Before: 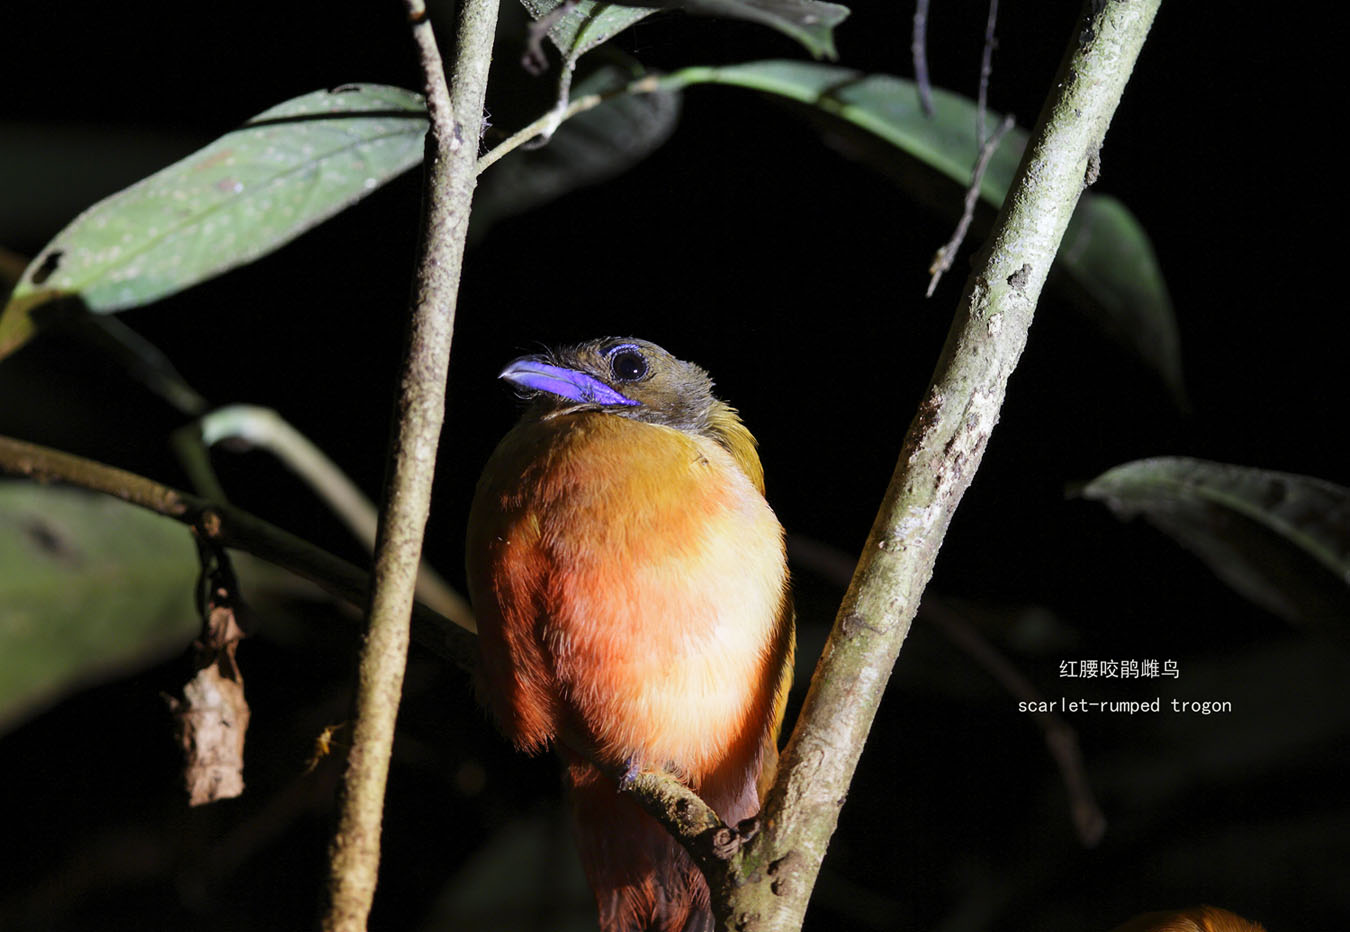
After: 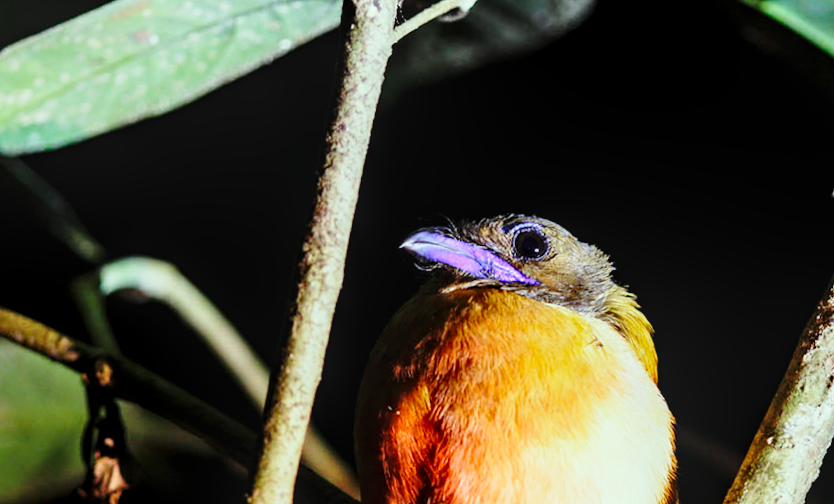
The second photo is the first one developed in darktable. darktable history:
crop and rotate: angle -4.99°, left 2.122%, top 6.945%, right 27.566%, bottom 30.519%
color correction: highlights a* -8, highlights b* 3.1
local contrast: detail 130%
base curve: curves: ch0 [(0, 0) (0.028, 0.03) (0.121, 0.232) (0.46, 0.748) (0.859, 0.968) (1, 1)], preserve colors none
levels: mode automatic, black 0.023%, white 99.97%, levels [0.062, 0.494, 0.925]
rotate and perspective: rotation -1°, crop left 0.011, crop right 0.989, crop top 0.025, crop bottom 0.975
